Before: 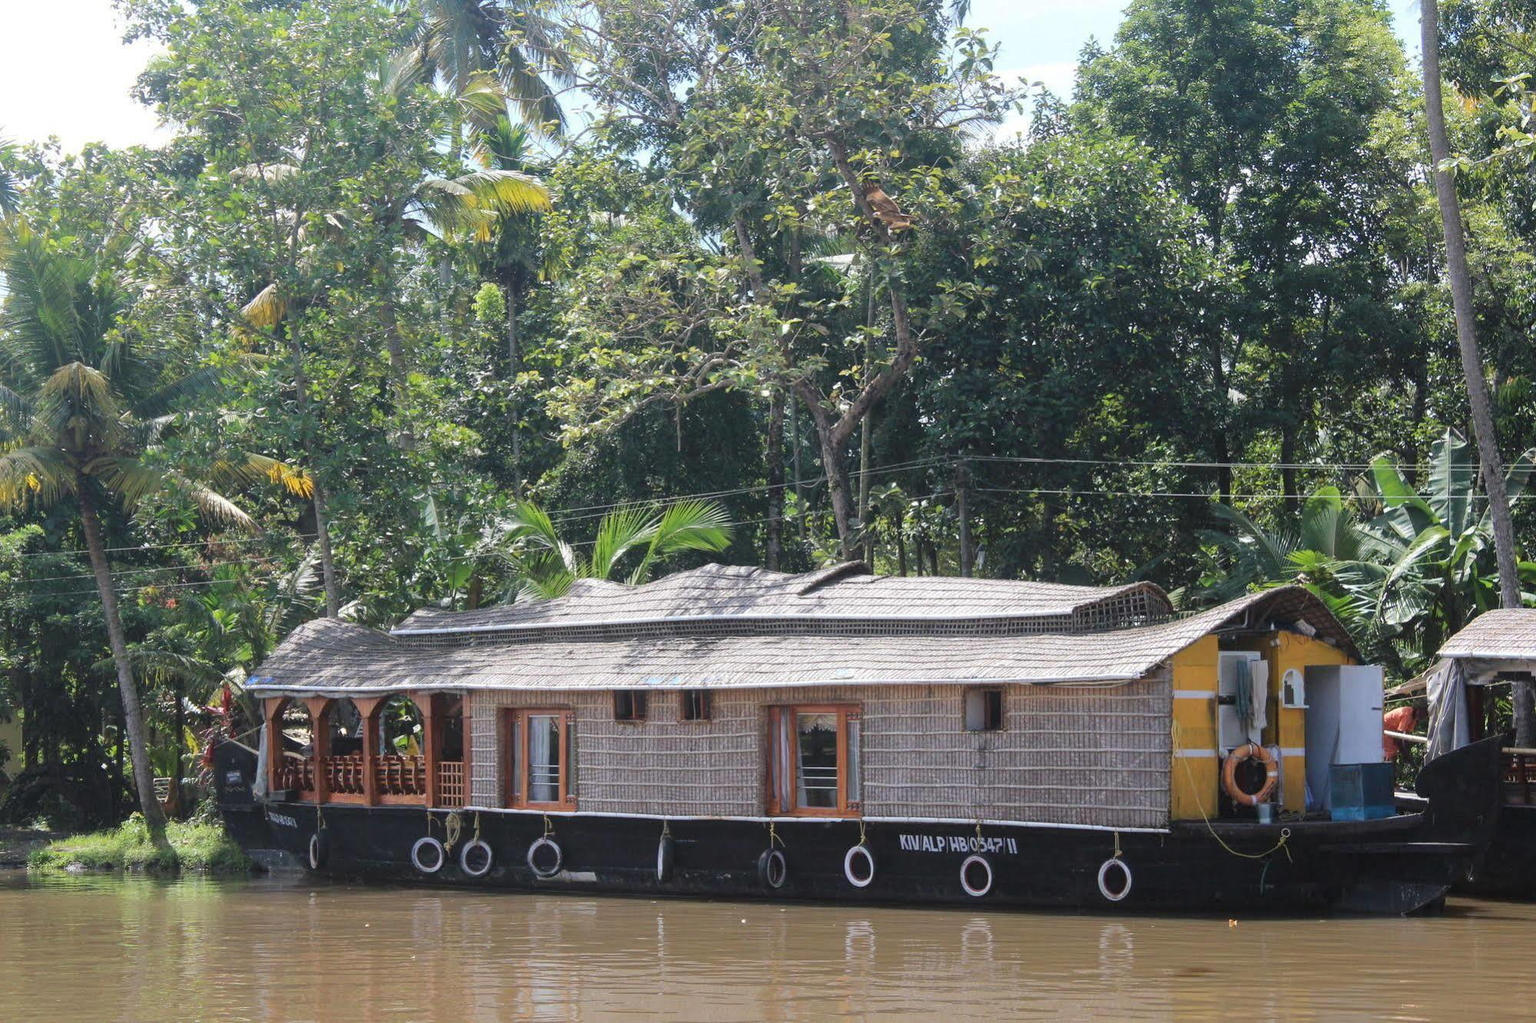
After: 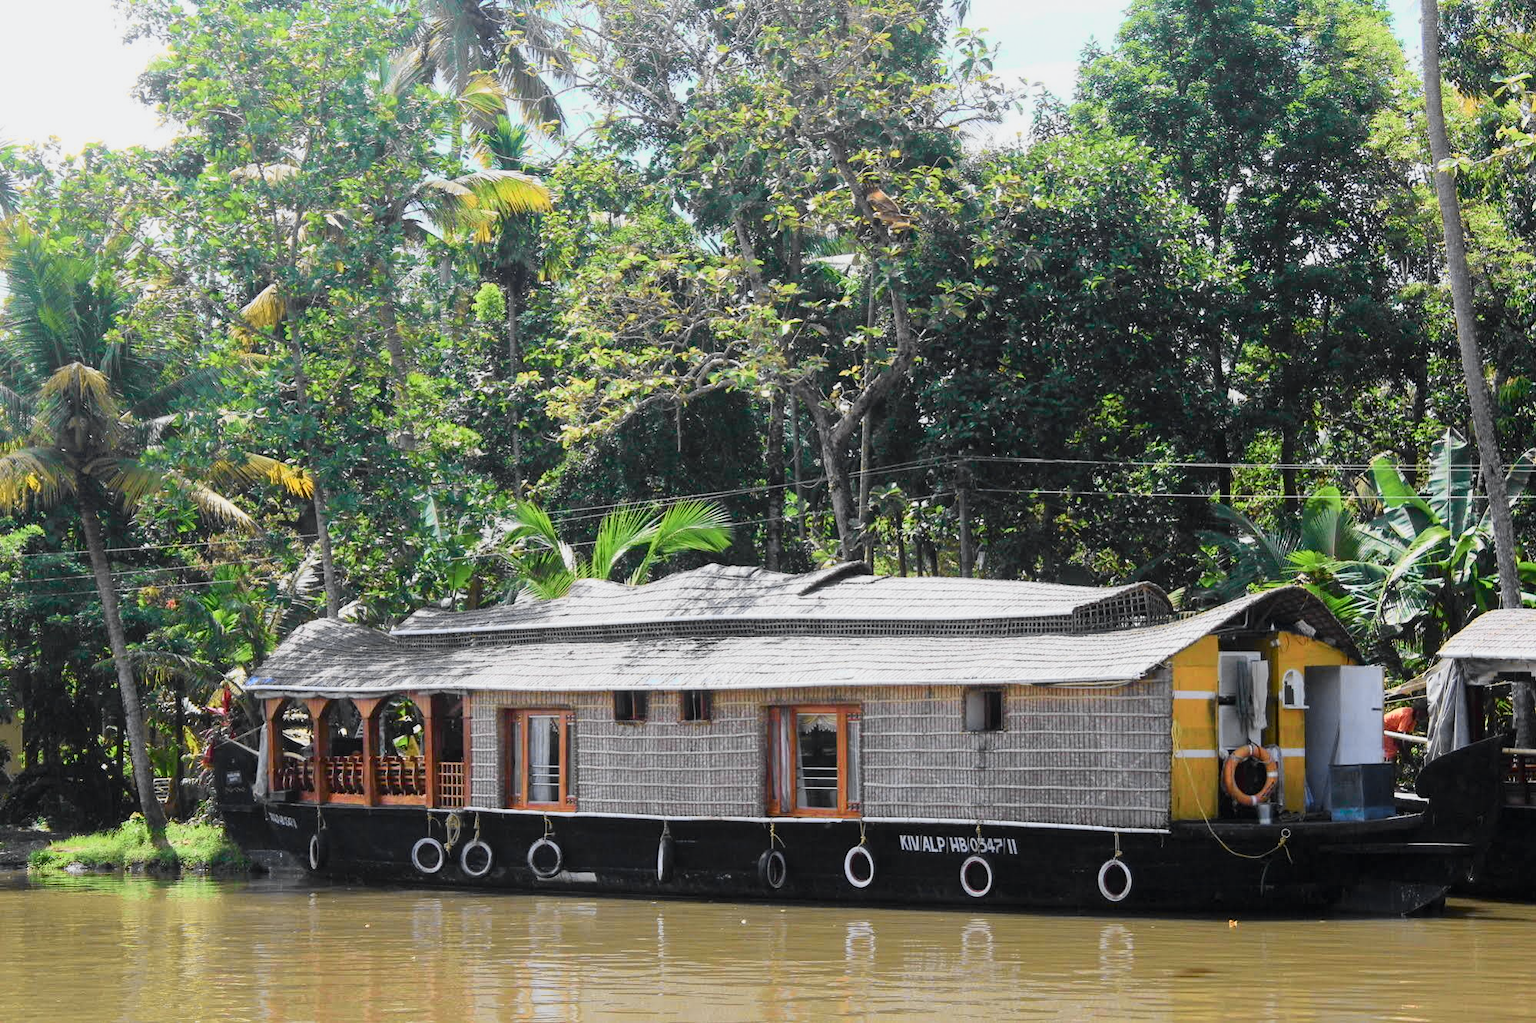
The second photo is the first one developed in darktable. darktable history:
tone curve: curves: ch0 [(0, 0) (0.078, 0.029) (0.265, 0.241) (0.507, 0.56) (0.744, 0.826) (1, 0.948)]; ch1 [(0, 0) (0.346, 0.307) (0.418, 0.383) (0.46, 0.439) (0.482, 0.493) (0.502, 0.5) (0.517, 0.506) (0.55, 0.557) (0.601, 0.637) (0.666, 0.7) (1, 1)]; ch2 [(0, 0) (0.346, 0.34) (0.431, 0.45) (0.485, 0.494) (0.5, 0.498) (0.508, 0.499) (0.532, 0.546) (0.579, 0.628) (0.625, 0.668) (1, 1)], color space Lab, independent channels, preserve colors none
